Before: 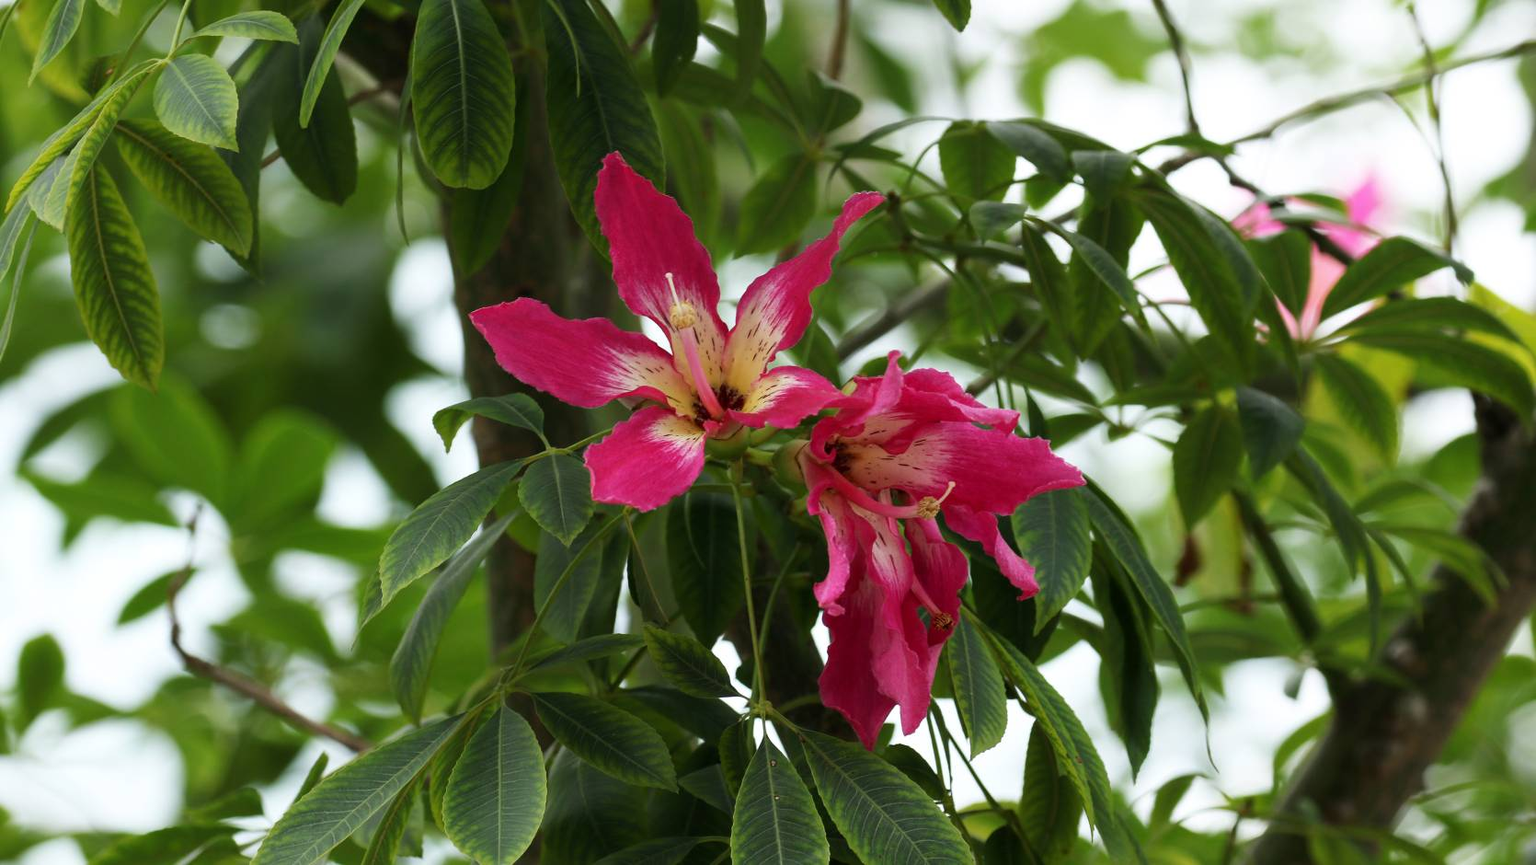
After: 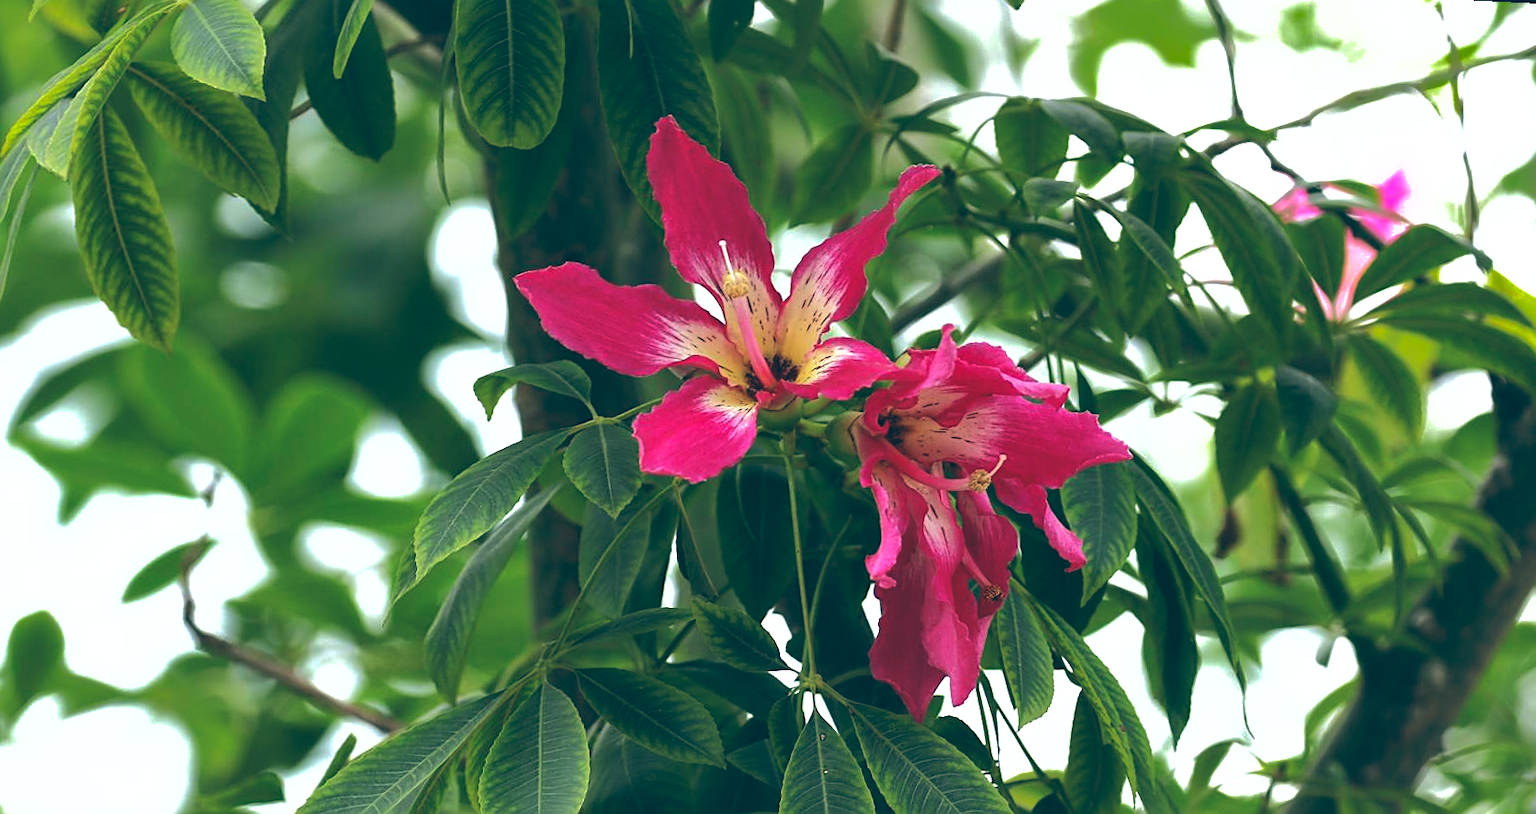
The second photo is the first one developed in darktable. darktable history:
rotate and perspective: rotation 0.679°, lens shift (horizontal) 0.136, crop left 0.009, crop right 0.991, crop top 0.078, crop bottom 0.95
exposure: exposure 0.426 EV, compensate highlight preservation false
sharpen: on, module defaults
shadows and highlights: shadows 40, highlights -60
color balance: lift [1.016, 0.983, 1, 1.017], gamma [0.958, 1, 1, 1], gain [0.981, 1.007, 0.993, 1.002], input saturation 118.26%, contrast 13.43%, contrast fulcrum 21.62%, output saturation 82.76%
